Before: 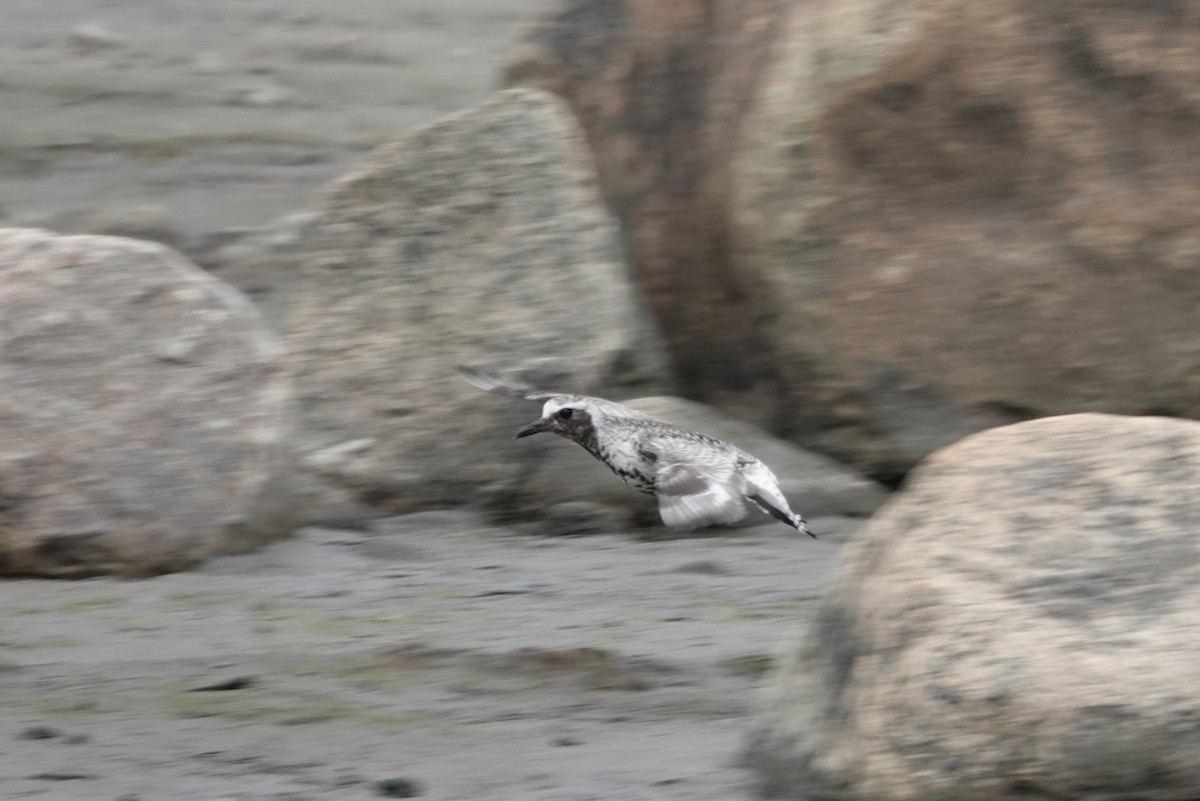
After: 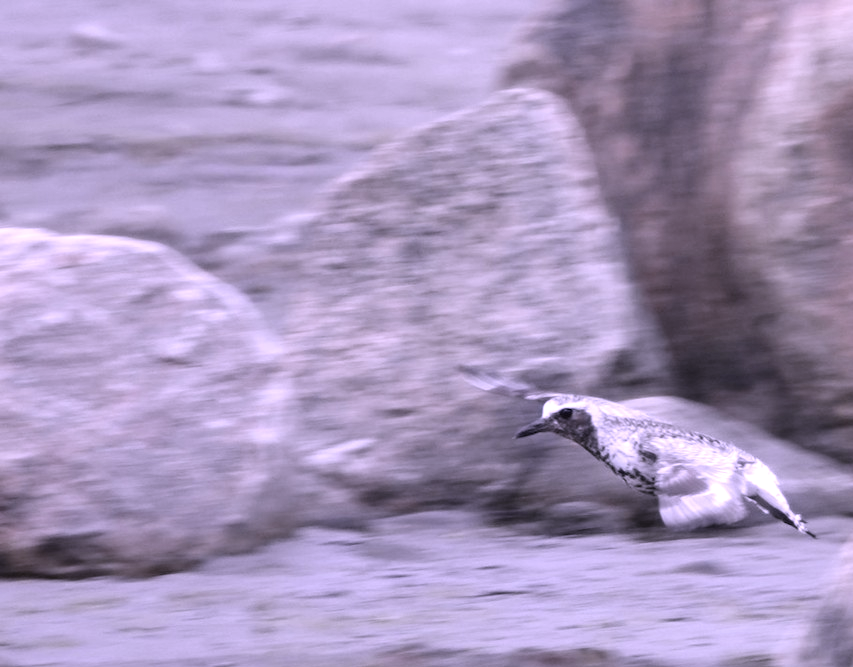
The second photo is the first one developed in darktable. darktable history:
color calibration: output R [1.107, -0.012, -0.003, 0], output B [0, 0, 1.308, 0], illuminant custom, x 0.389, y 0.387, temperature 3838.64 K
contrast brightness saturation: contrast 0.1, saturation -0.3
exposure: black level correction 0.001, exposure 0.5 EV, compensate exposure bias true, compensate highlight preservation false
crop: right 28.885%, bottom 16.626%
